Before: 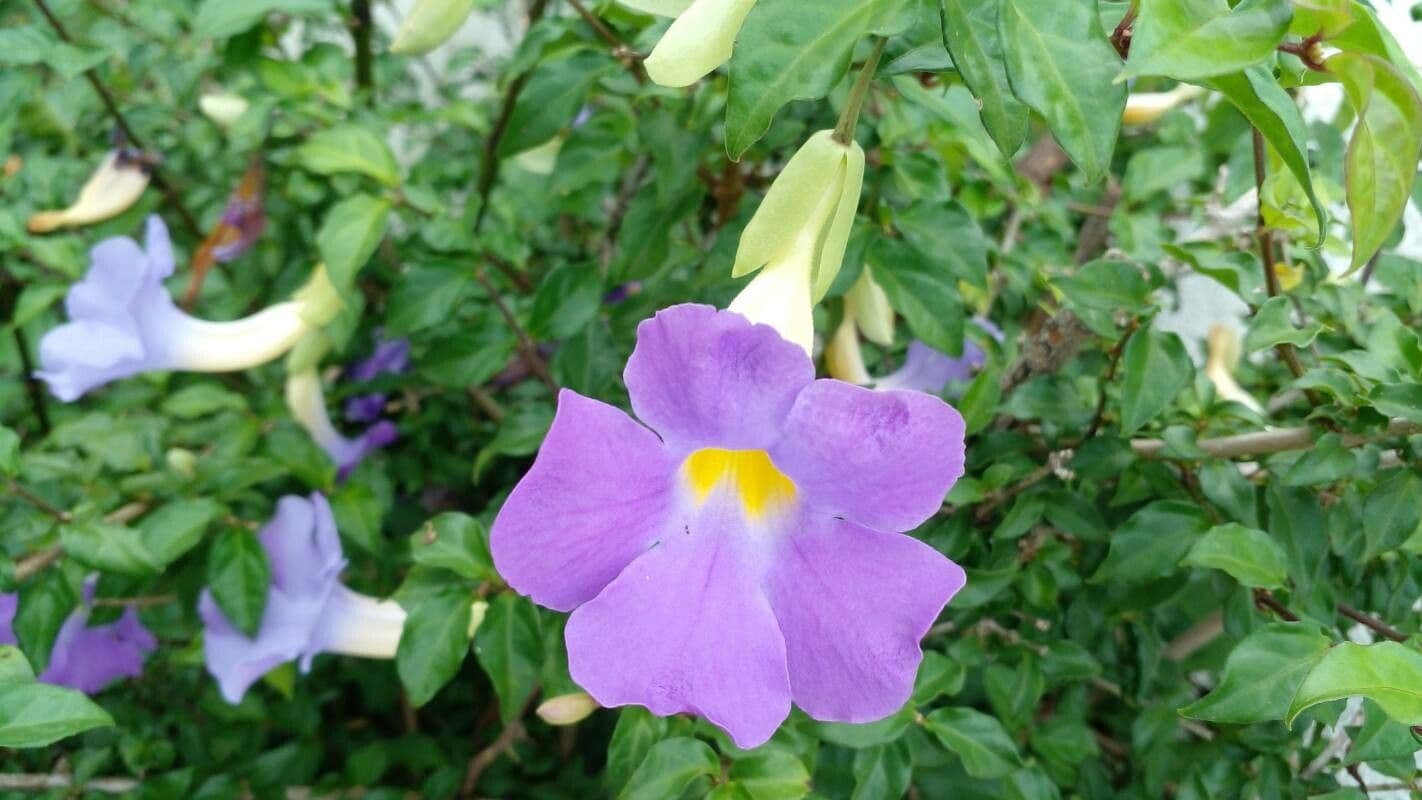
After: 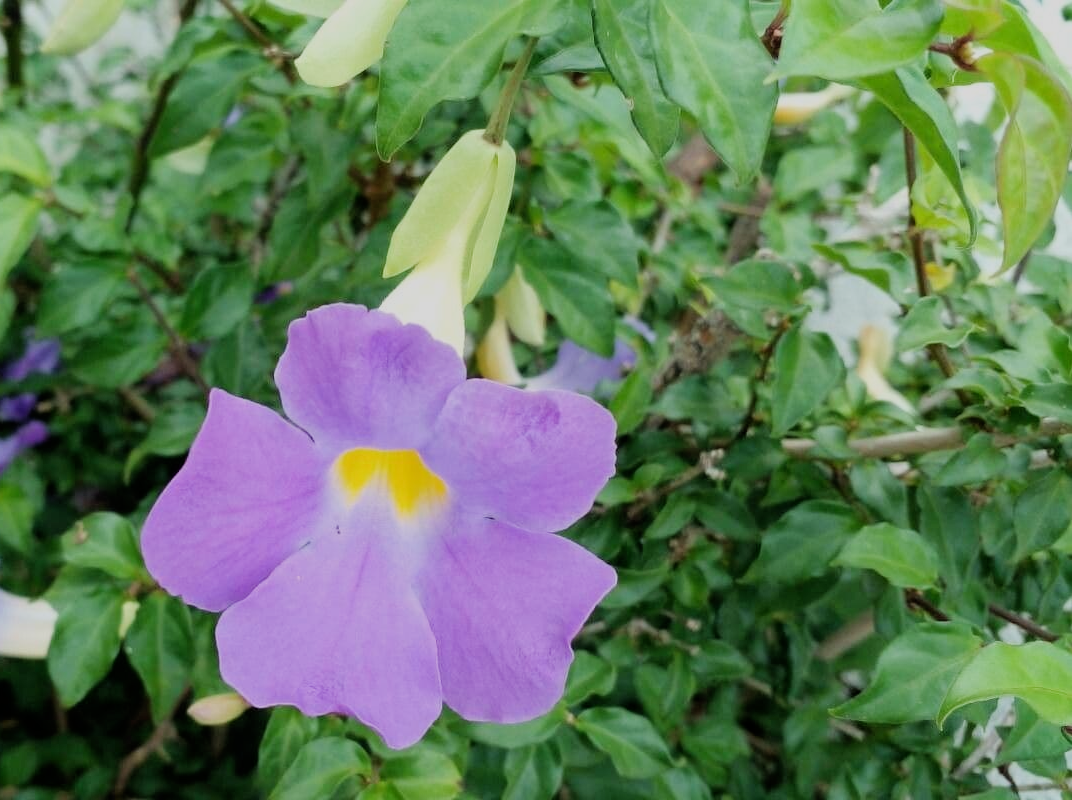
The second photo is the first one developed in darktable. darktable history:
filmic rgb: black relative exposure -7.65 EV, white relative exposure 4.56 EV, hardness 3.61, contrast 1.05
crop and rotate: left 24.6%
tone equalizer: on, module defaults
